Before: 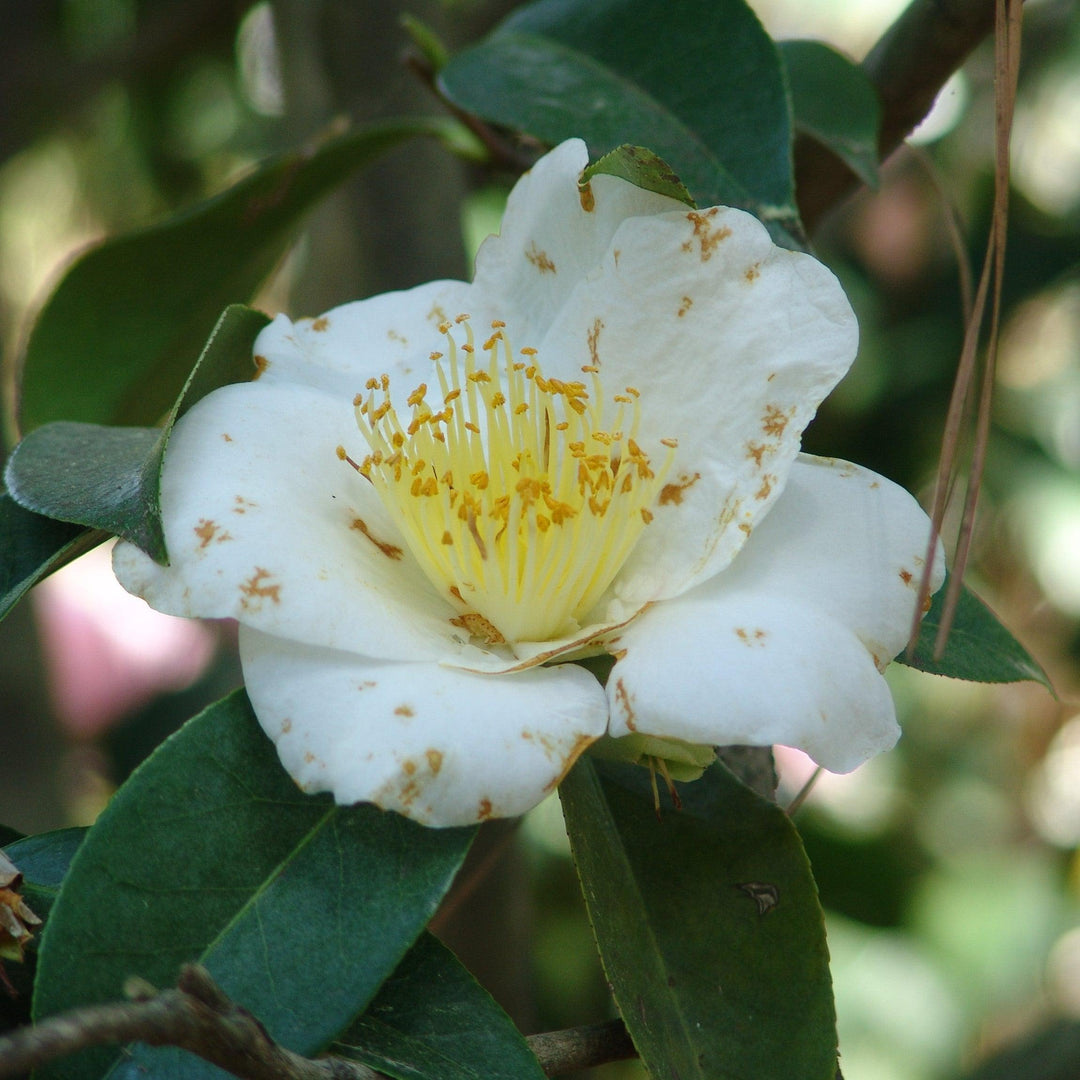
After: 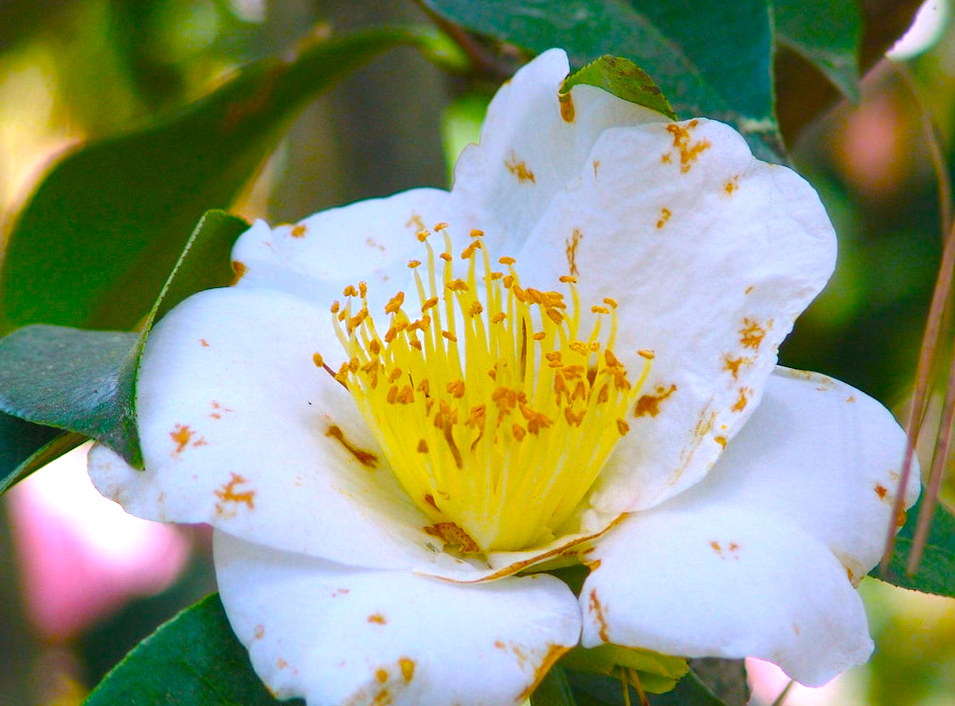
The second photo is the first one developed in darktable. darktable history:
exposure: black level correction 0, exposure 0.5 EV, compensate exposure bias true, compensate highlight preservation false
color correction: highlights a* 15.46, highlights b* -20.56
color balance: input saturation 134.34%, contrast -10.04%, contrast fulcrum 19.67%, output saturation 133.51%
shadows and highlights: radius 171.16, shadows 27, white point adjustment 3.13, highlights -67.95, soften with gaussian
rotate and perspective: rotation 0.8°, automatic cropping off
crop: left 3.015%, top 8.969%, right 9.647%, bottom 26.457%
